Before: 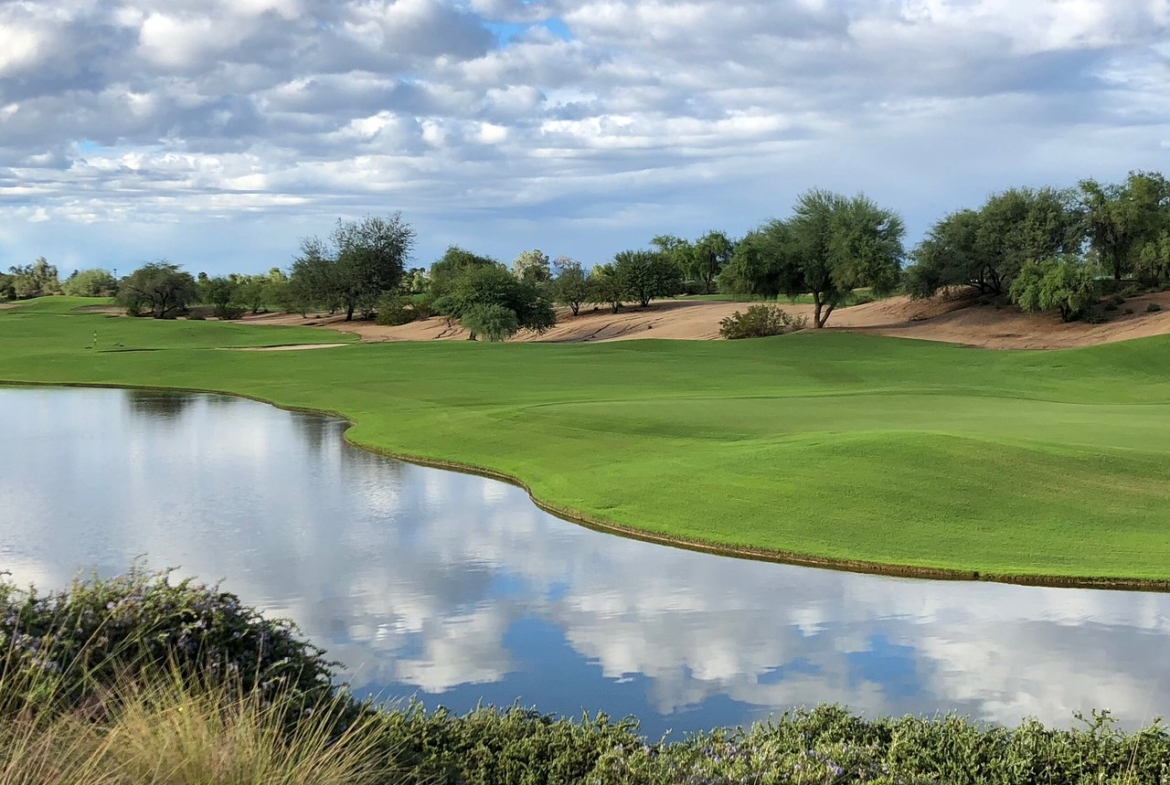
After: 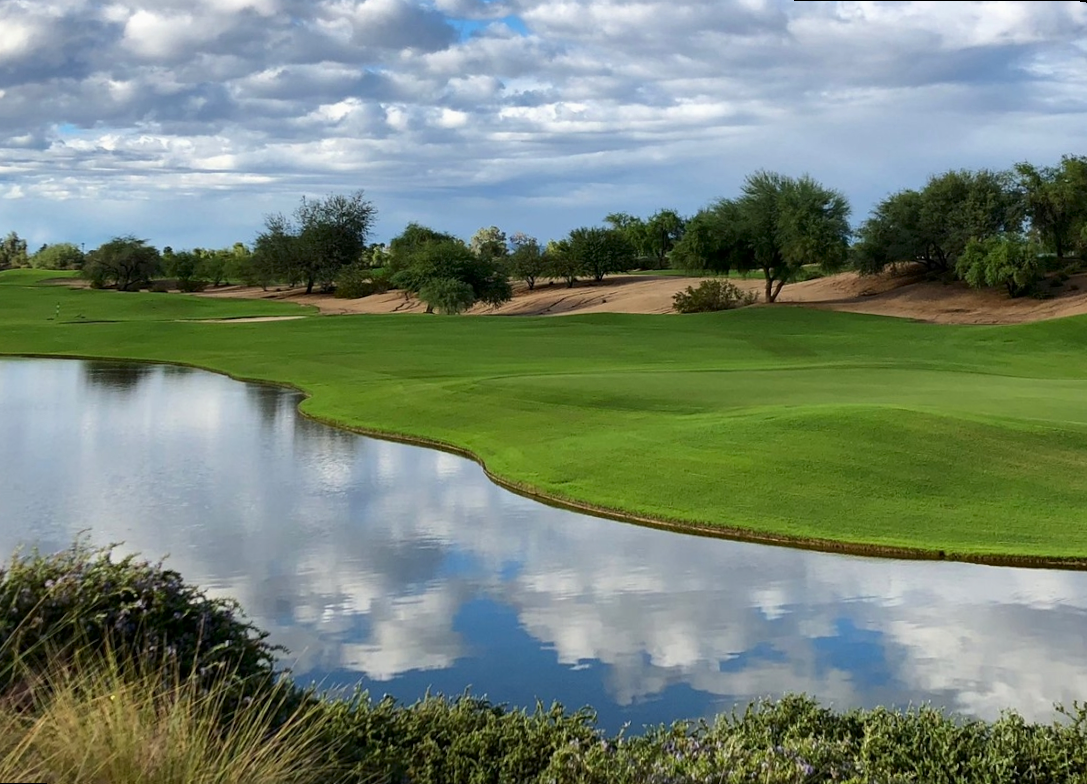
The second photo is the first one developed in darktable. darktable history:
exposure: exposure -0.041 EV, compensate highlight preservation false
contrast brightness saturation: contrast 0.07, brightness -0.13, saturation 0.06
rotate and perspective: rotation 0.215°, lens shift (vertical) -0.139, crop left 0.069, crop right 0.939, crop top 0.002, crop bottom 0.996
